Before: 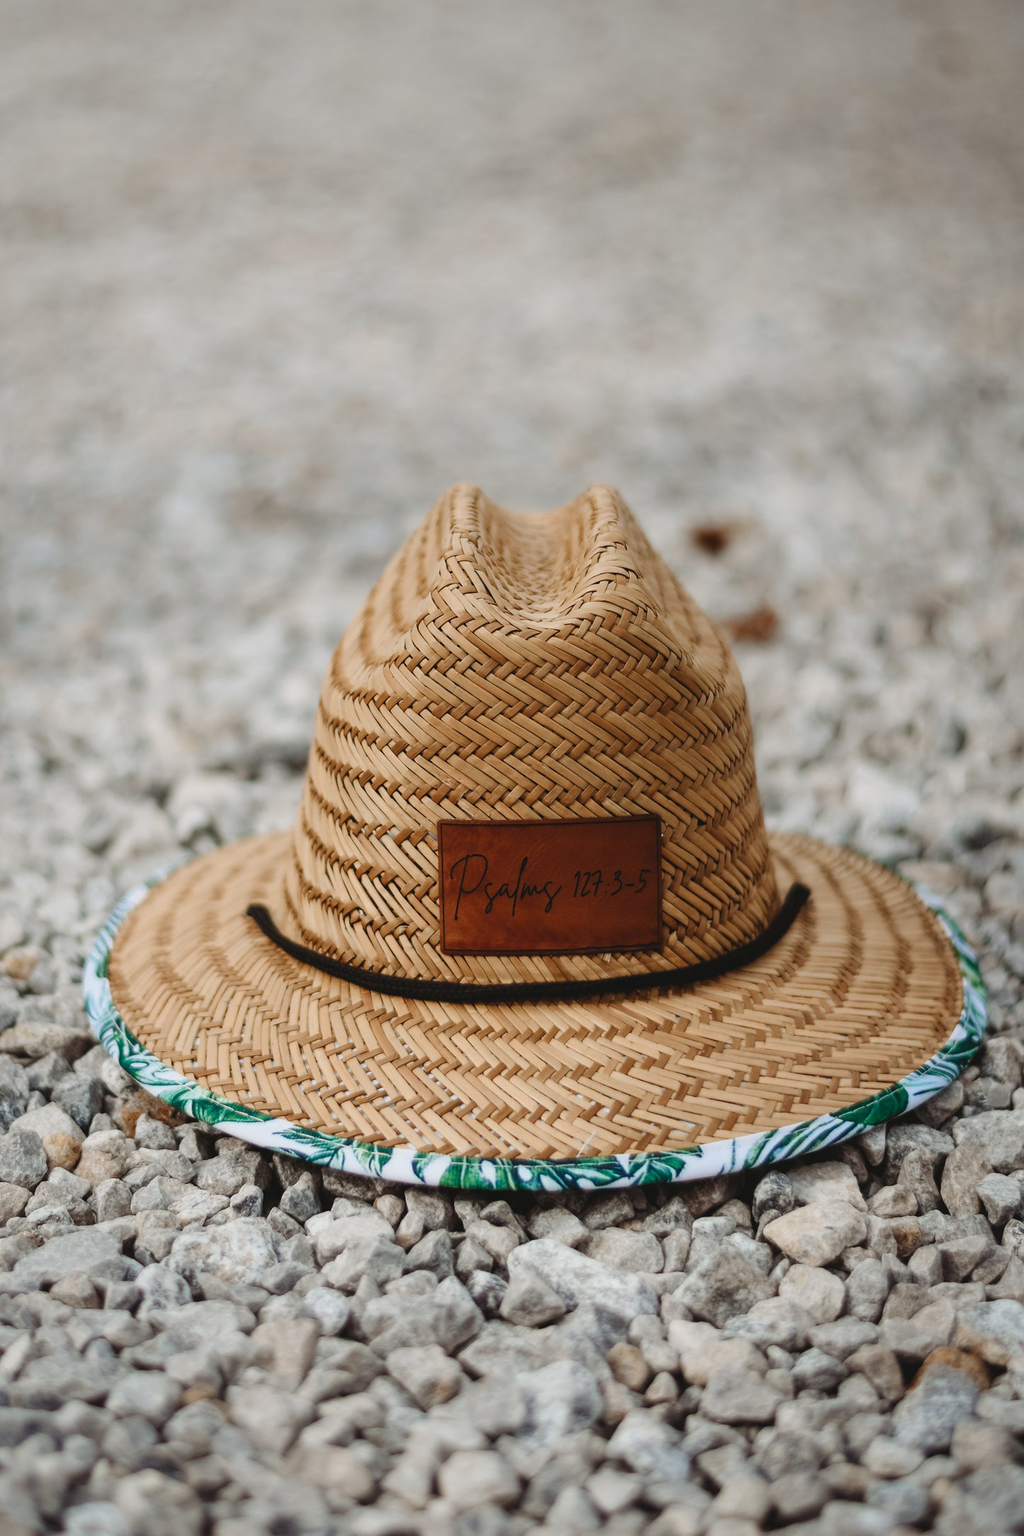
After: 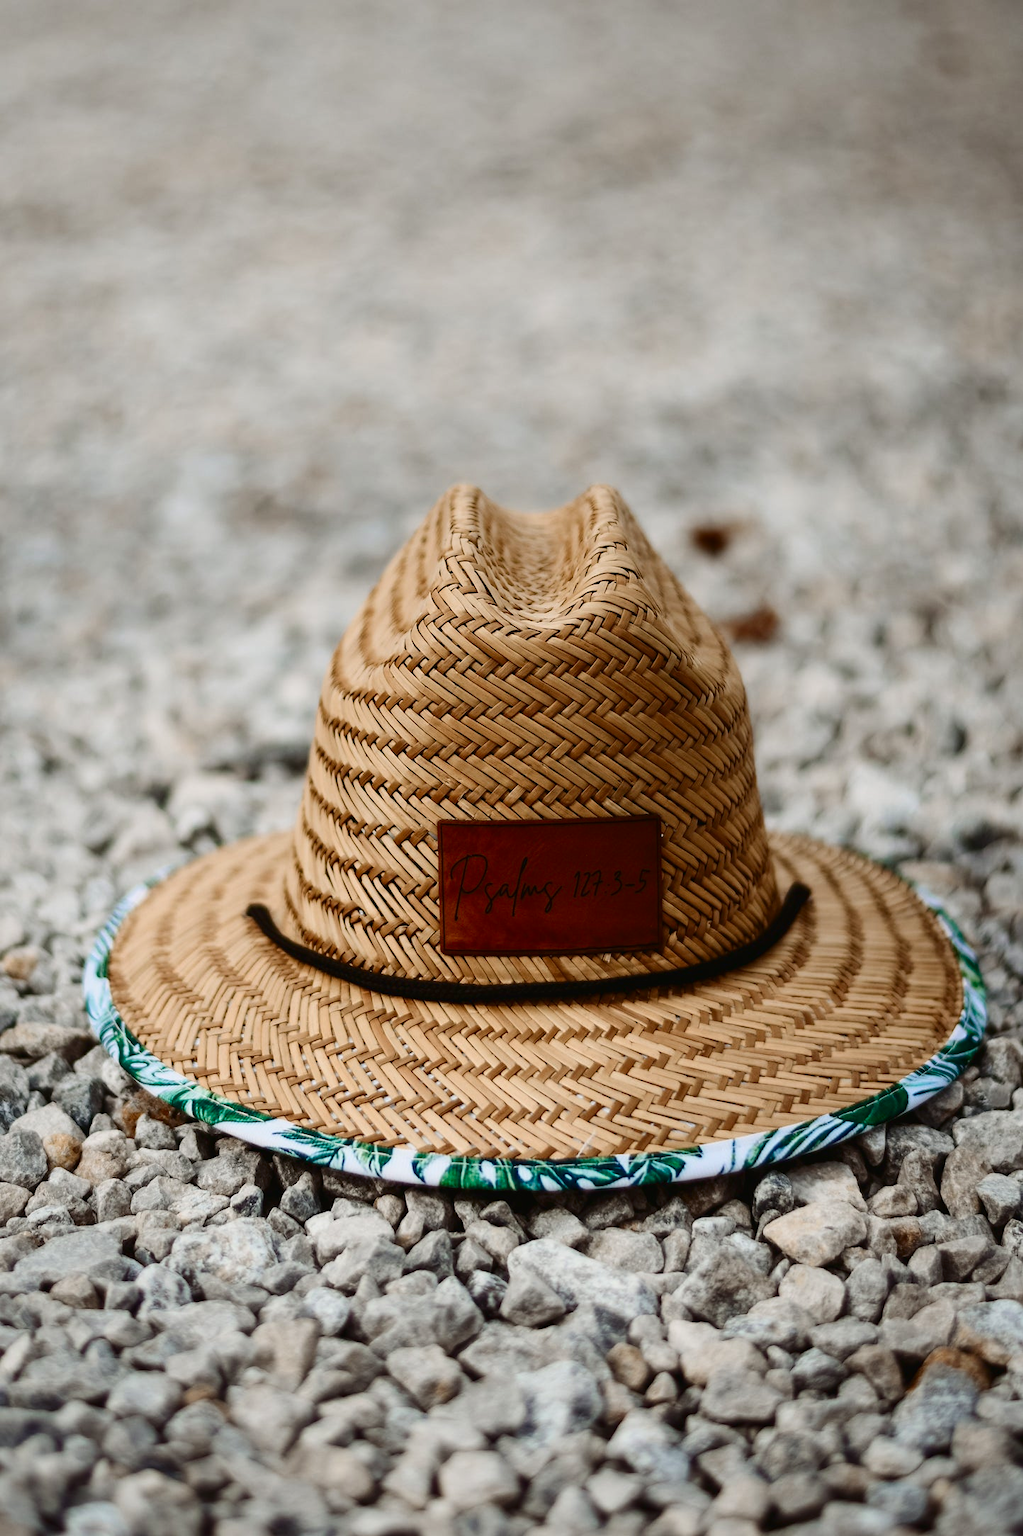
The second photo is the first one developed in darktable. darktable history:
contrast brightness saturation: contrast 0.19, brightness -0.11, saturation 0.21
color zones: curves: ch0 [(0, 0.5) (0.143, 0.52) (0.286, 0.5) (0.429, 0.5) (0.571, 0.5) (0.714, 0.5) (0.857, 0.5) (1, 0.5)]; ch1 [(0, 0.489) (0.155, 0.45) (0.286, 0.466) (0.429, 0.5) (0.571, 0.5) (0.714, 0.5) (0.857, 0.5) (1, 0.489)]
